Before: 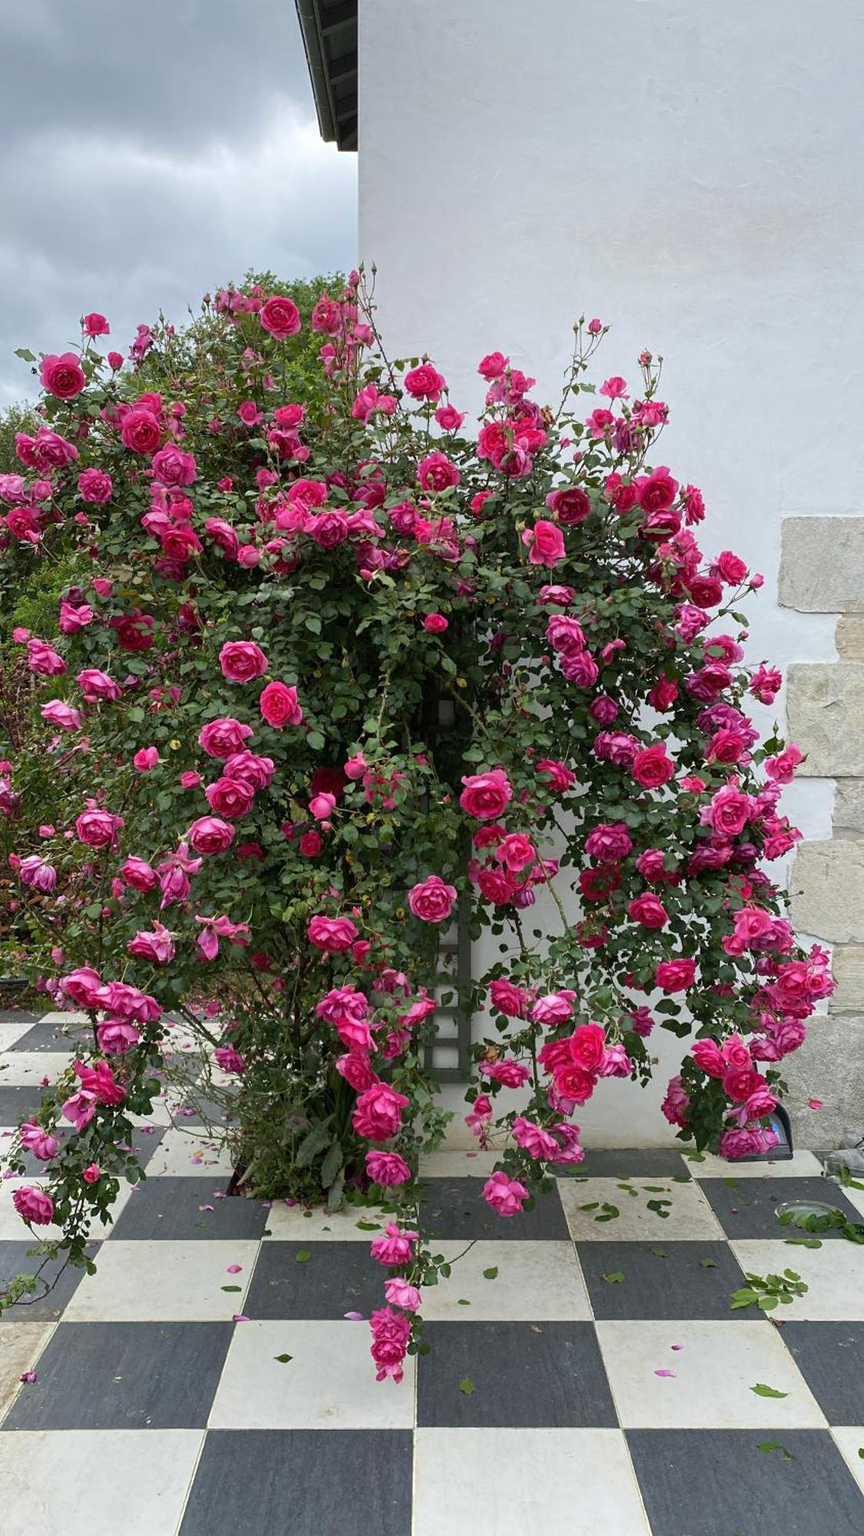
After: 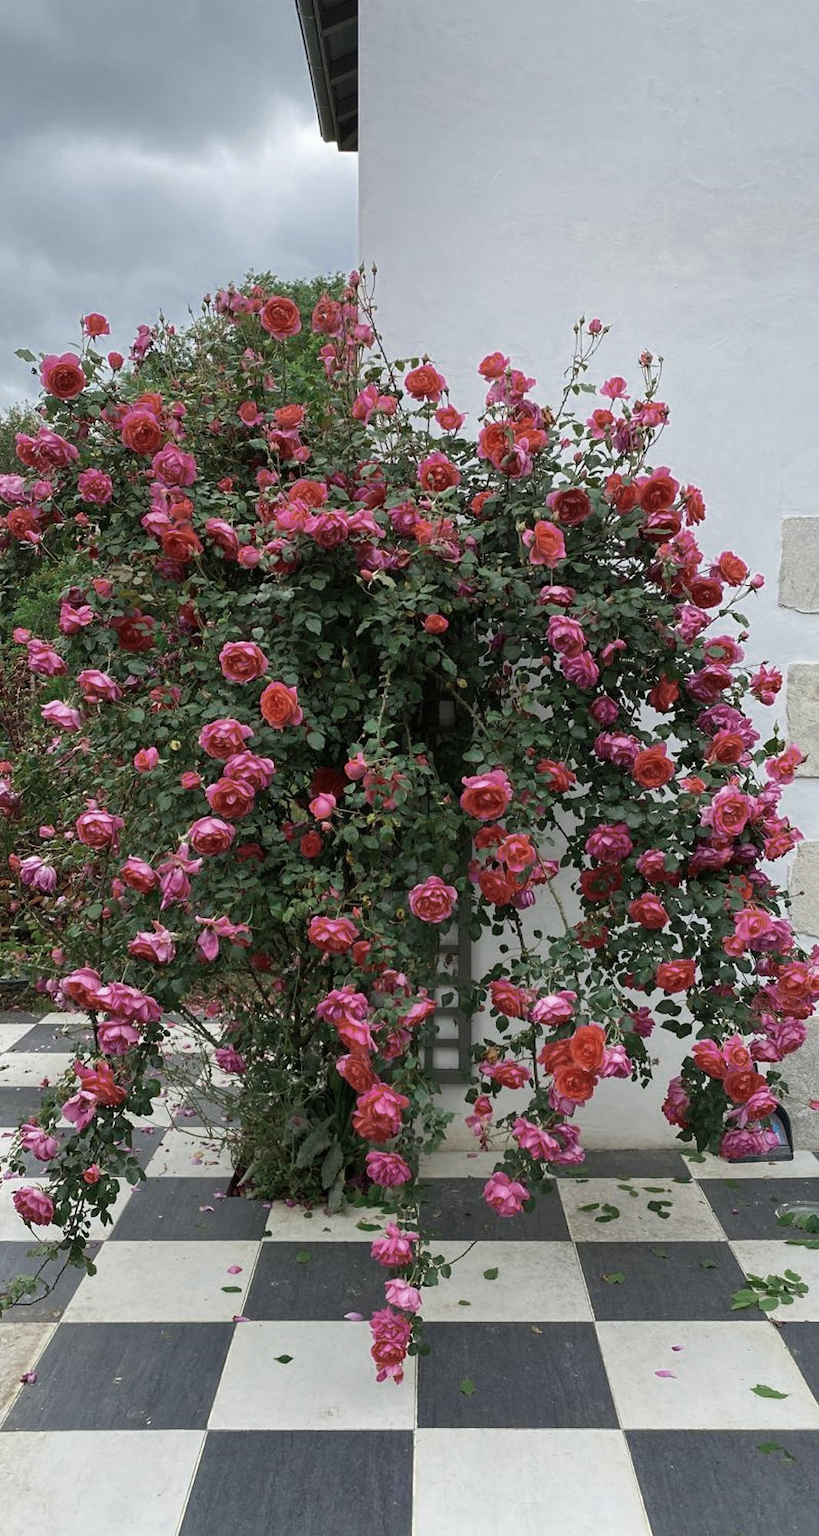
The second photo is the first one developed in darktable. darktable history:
crop and rotate: left 0%, right 5.152%
color zones: curves: ch0 [(0, 0.5) (0.125, 0.4) (0.25, 0.5) (0.375, 0.4) (0.5, 0.4) (0.625, 0.35) (0.75, 0.35) (0.875, 0.5)]; ch1 [(0, 0.35) (0.125, 0.45) (0.25, 0.35) (0.375, 0.35) (0.5, 0.35) (0.625, 0.35) (0.75, 0.45) (0.875, 0.35)]; ch2 [(0, 0.6) (0.125, 0.5) (0.25, 0.5) (0.375, 0.6) (0.5, 0.6) (0.625, 0.5) (0.75, 0.5) (0.875, 0.5)]
